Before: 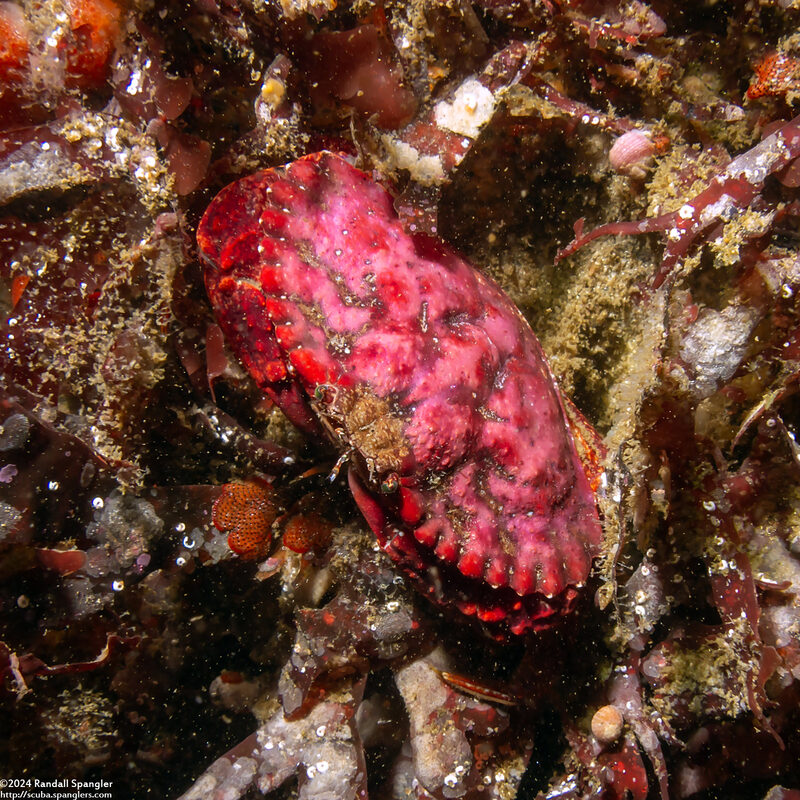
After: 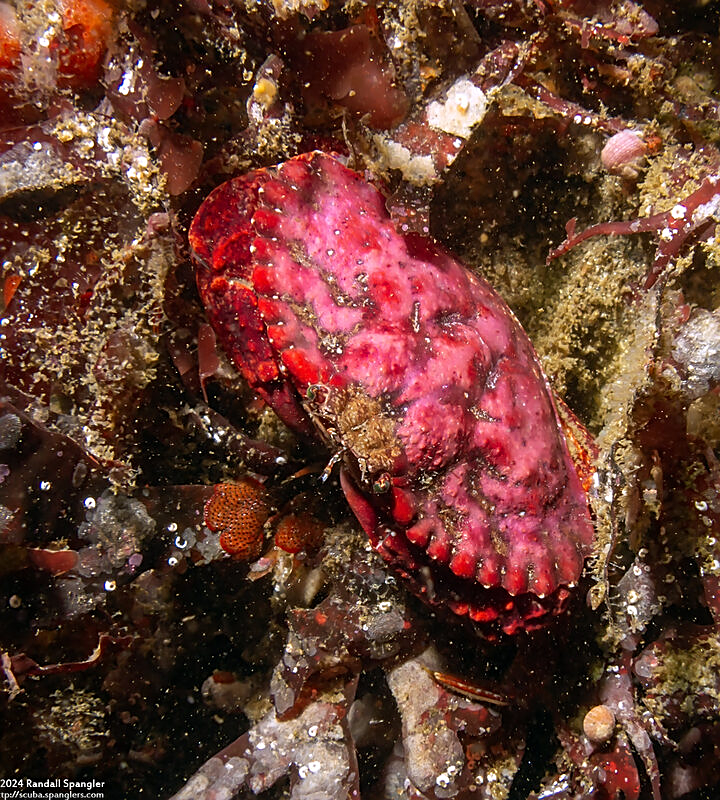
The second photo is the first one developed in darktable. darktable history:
crop and rotate: left 1.088%, right 8.807%
exposure: compensate highlight preservation false
sharpen: on, module defaults
